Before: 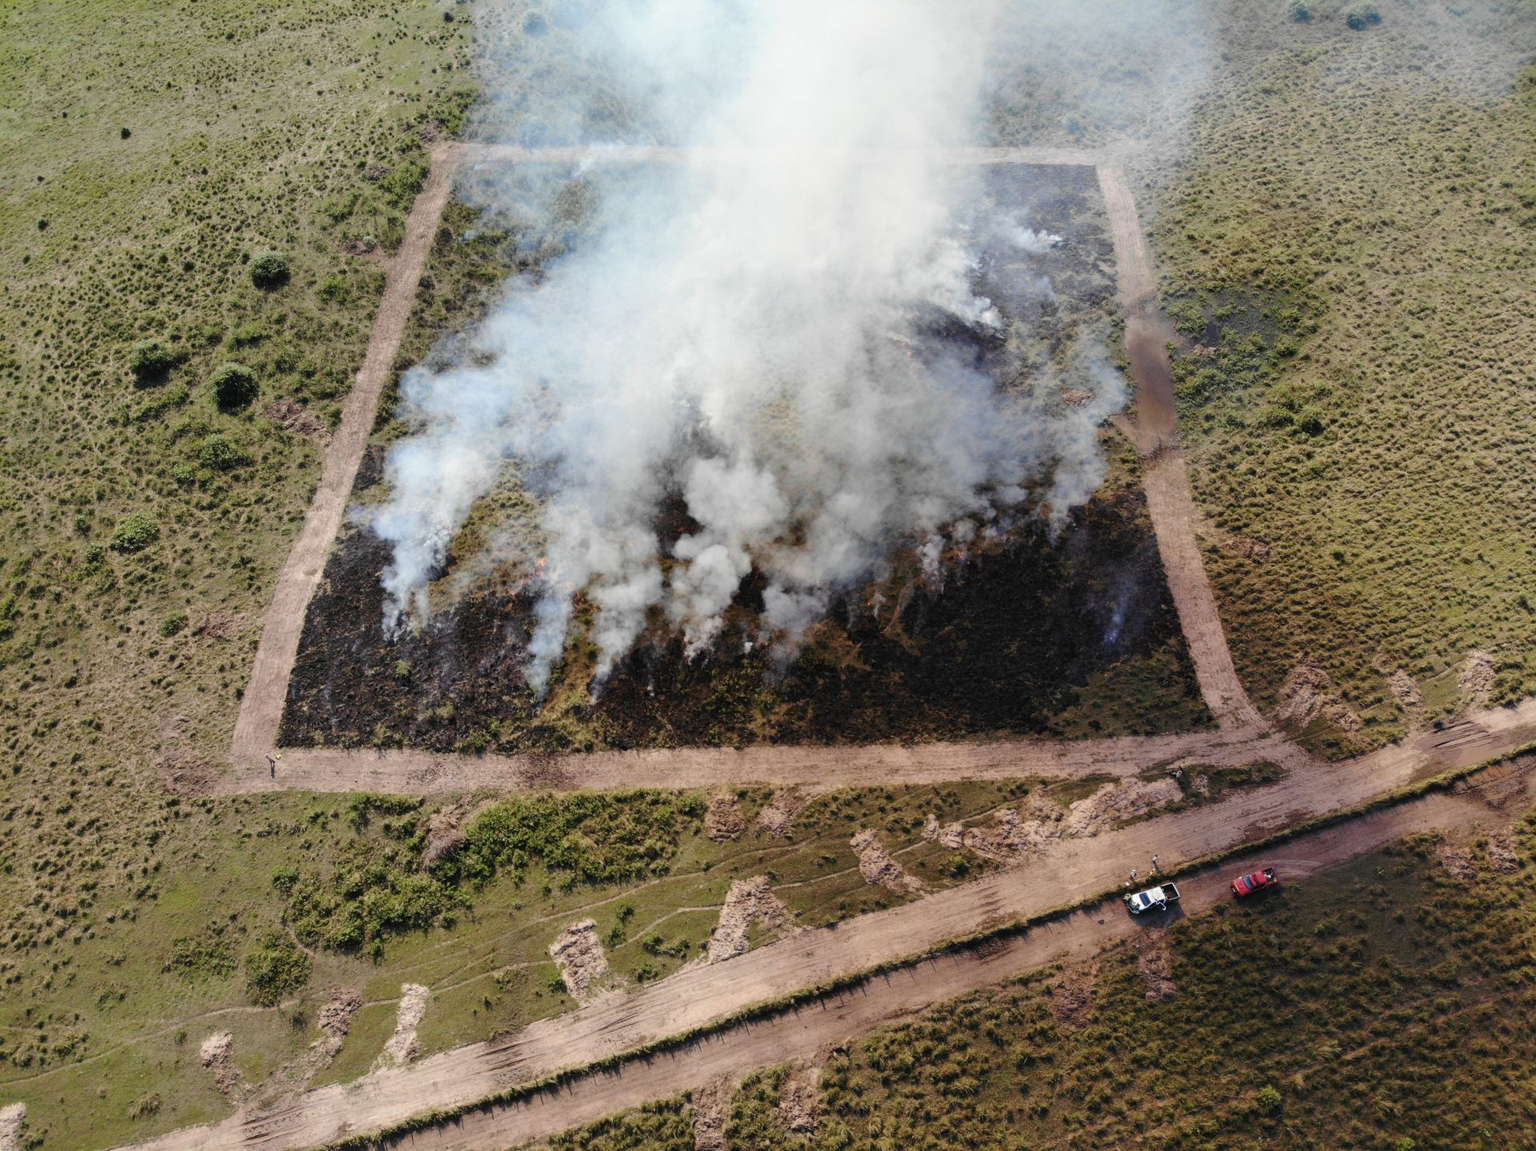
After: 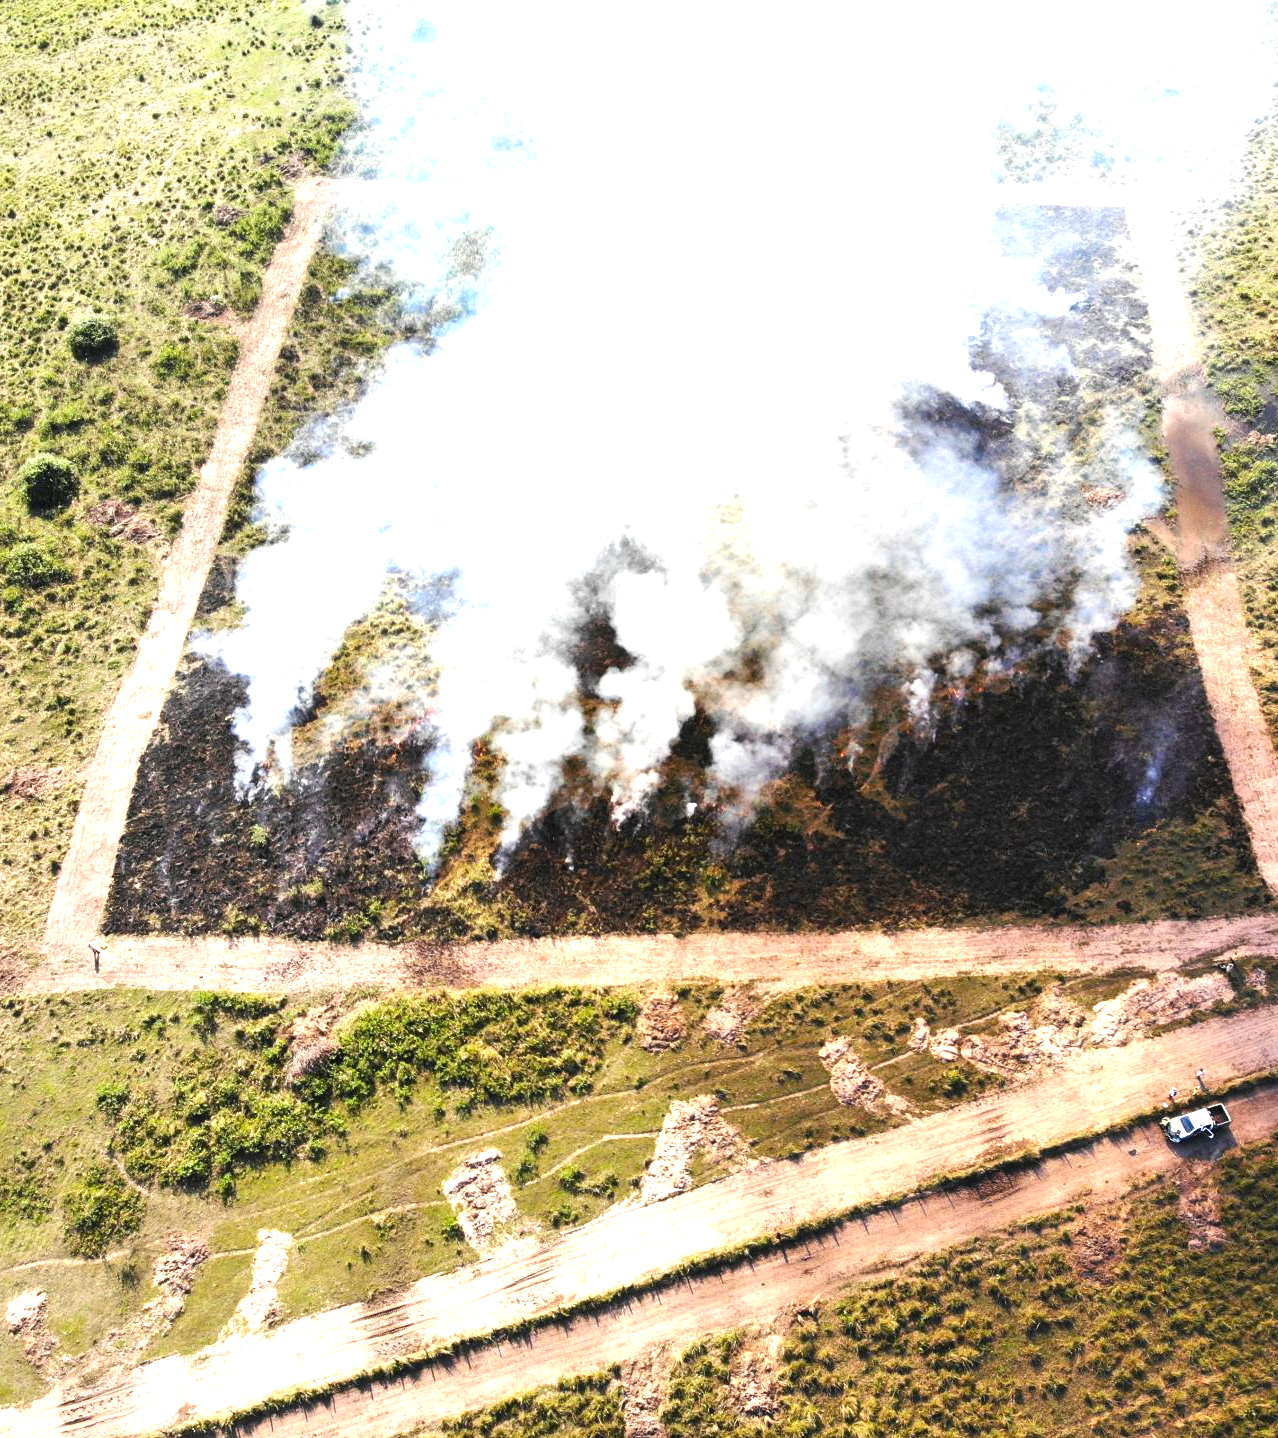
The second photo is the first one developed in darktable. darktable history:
crop and rotate: left 12.748%, right 20.649%
color balance rgb: shadows lift › luminance -20.264%, shadows fall-off 101.393%, perceptual saturation grading › global saturation 16.148%, perceptual brilliance grading › global brilliance 12.57%, mask middle-gray fulcrum 22.264%
exposure: black level correction 0, exposure 1.102 EV, compensate exposure bias true, compensate highlight preservation false
